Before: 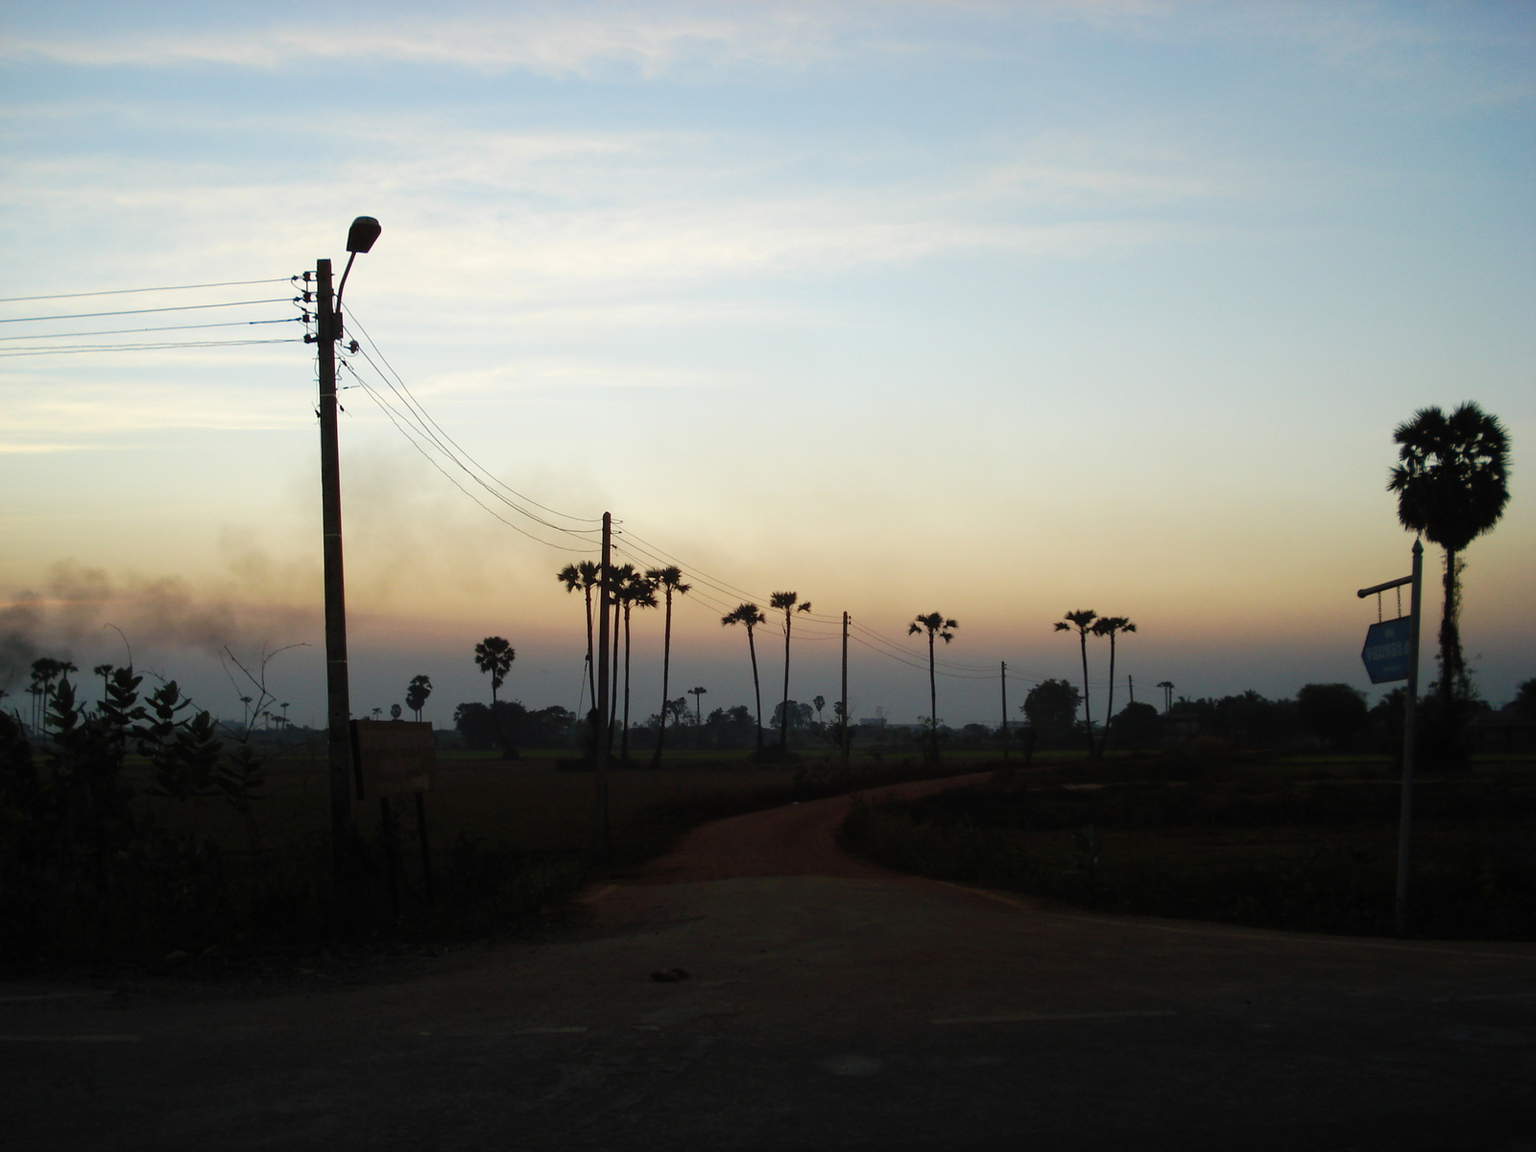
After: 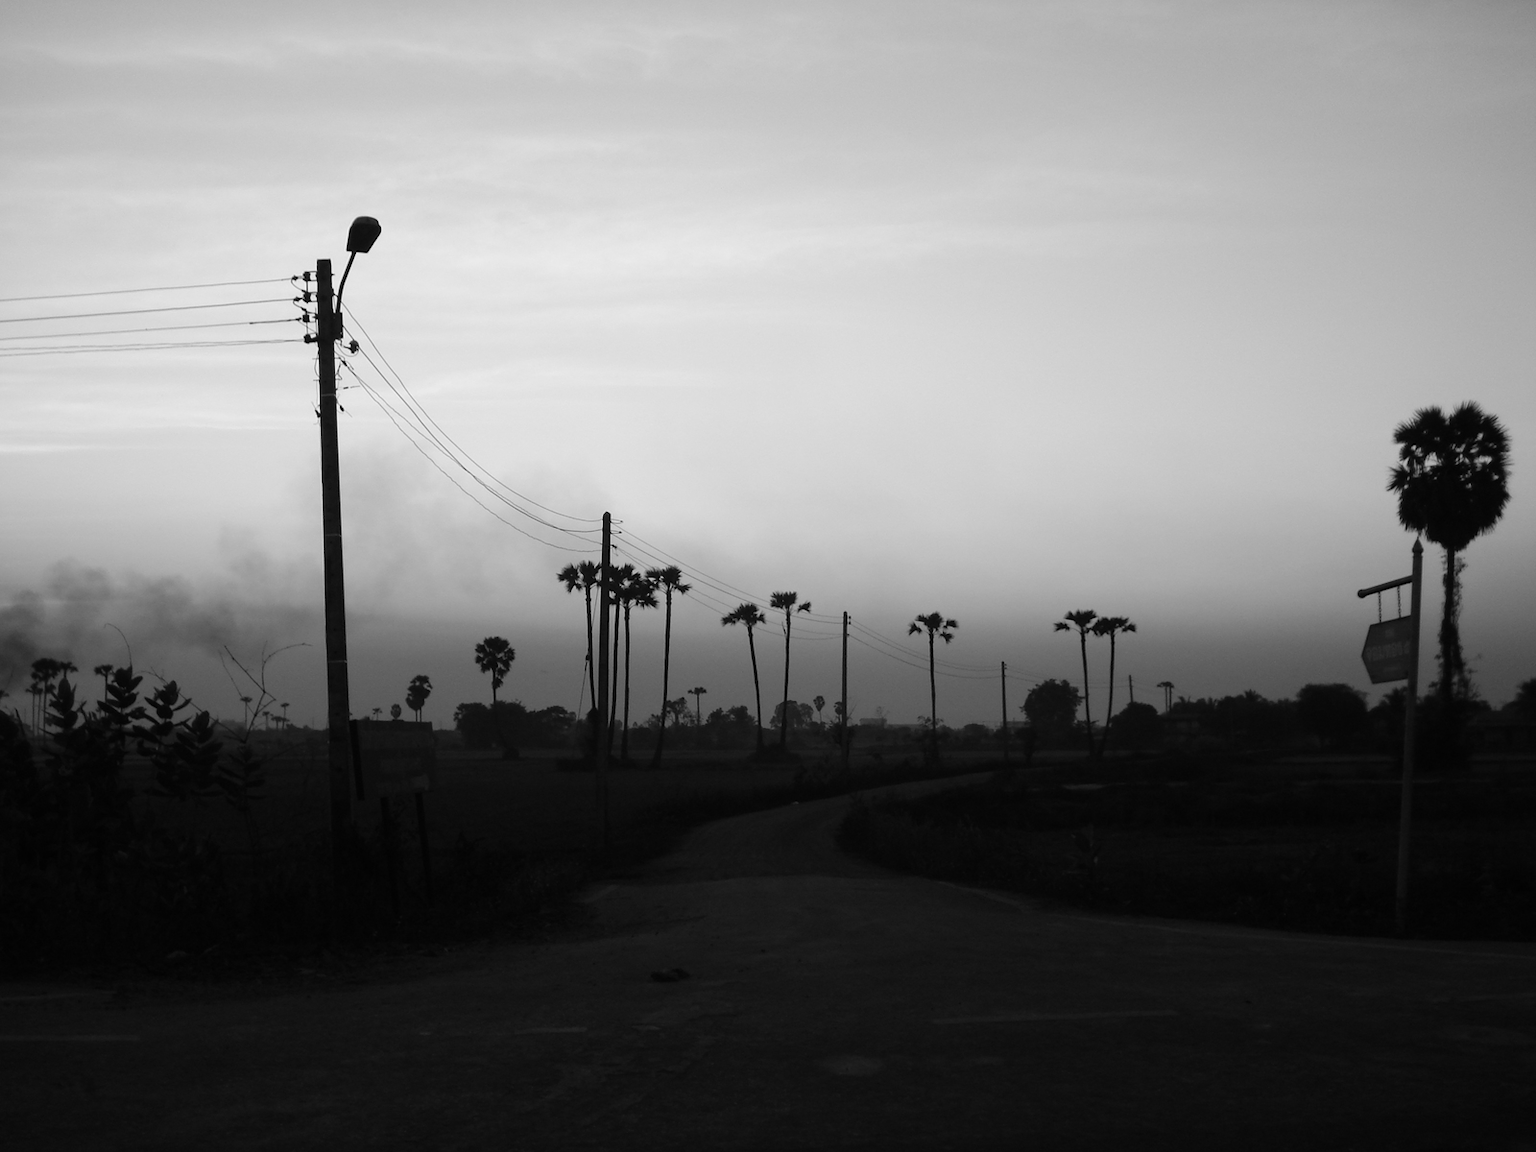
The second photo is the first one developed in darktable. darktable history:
color calibration: output gray [0.21, 0.42, 0.37, 0], gray › normalize channels true, x 0.339, y 0.355, temperature 5156.3 K, gamut compression 0.012
